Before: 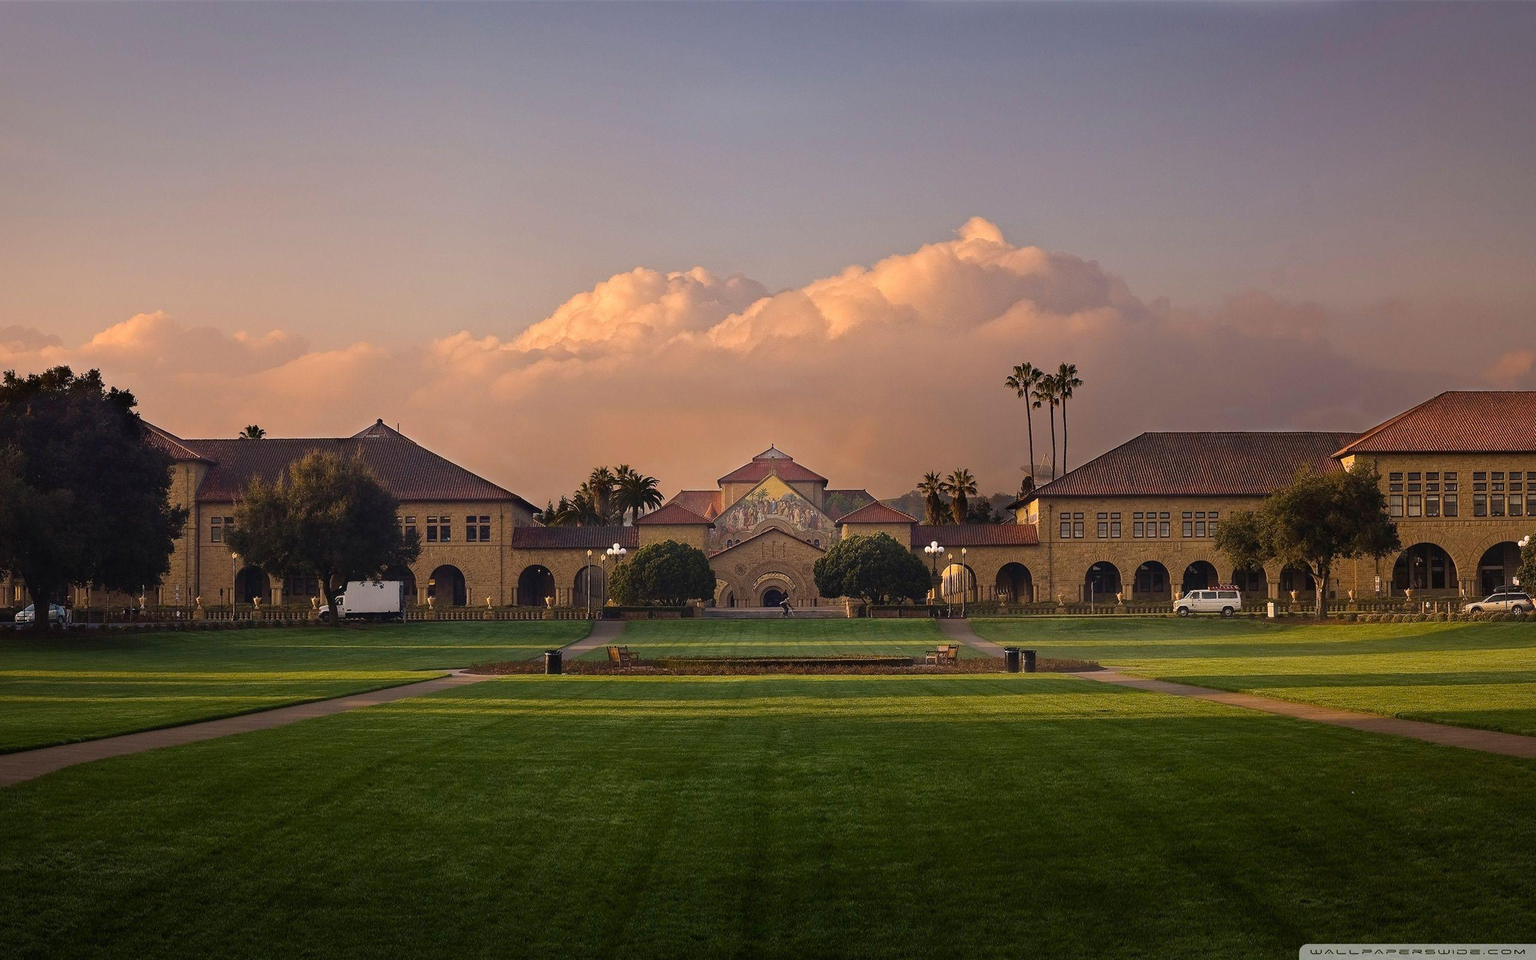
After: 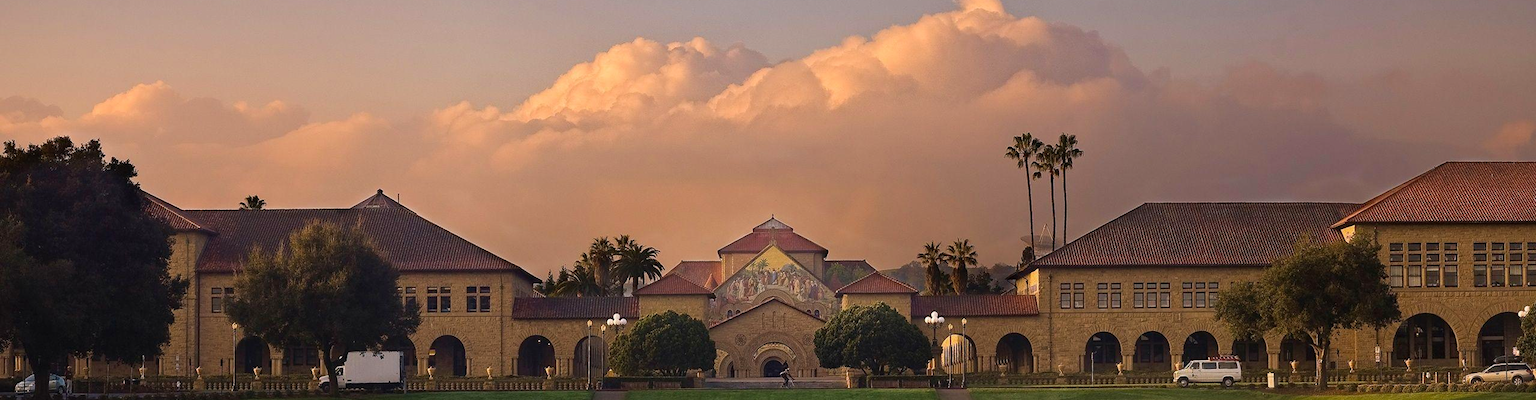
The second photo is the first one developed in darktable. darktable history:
velvia: strength 14.82%
crop and rotate: top 23.951%, bottom 34.277%
